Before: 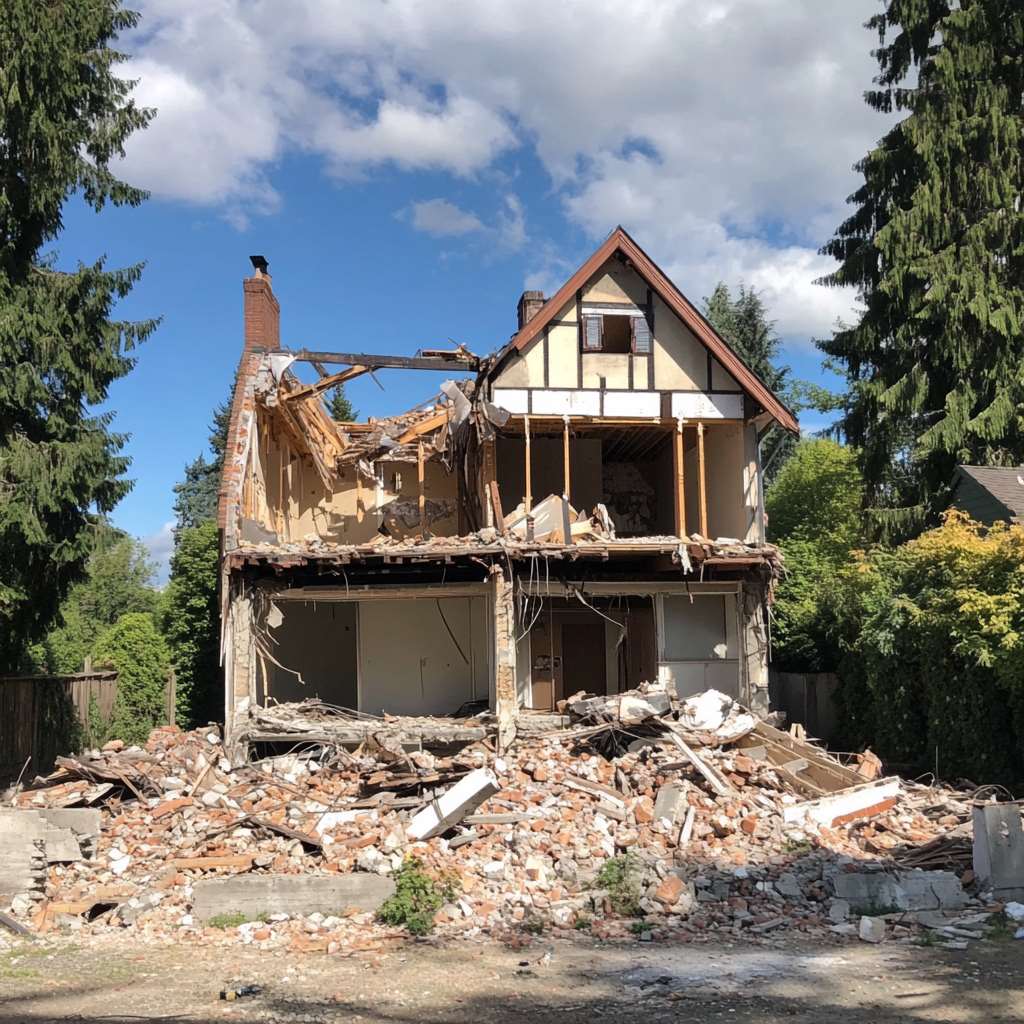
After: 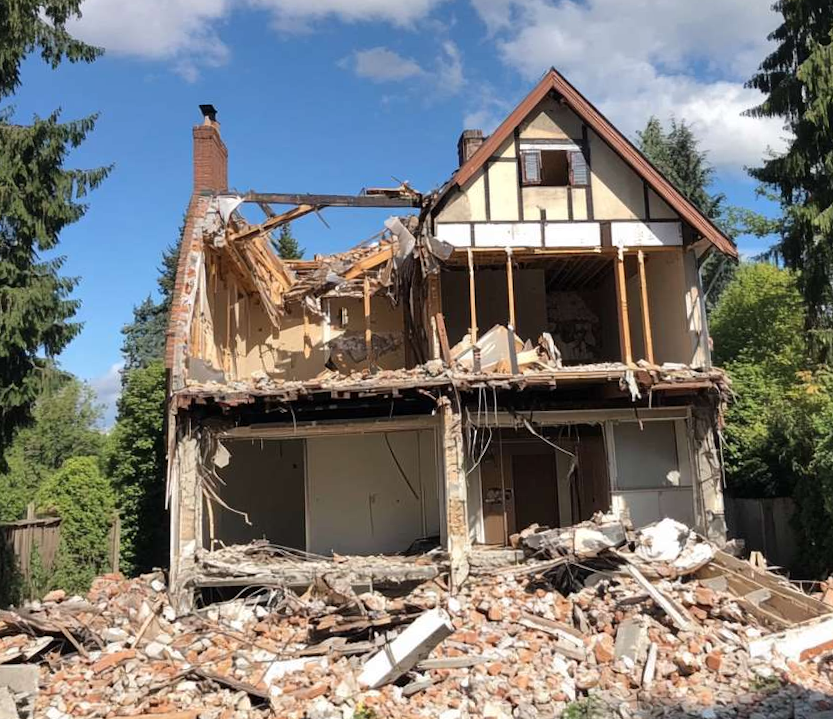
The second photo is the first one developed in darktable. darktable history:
crop and rotate: left 2.425%, top 11.305%, right 9.6%, bottom 15.08%
rotate and perspective: rotation -1.68°, lens shift (vertical) -0.146, crop left 0.049, crop right 0.912, crop top 0.032, crop bottom 0.96
tone equalizer: on, module defaults
